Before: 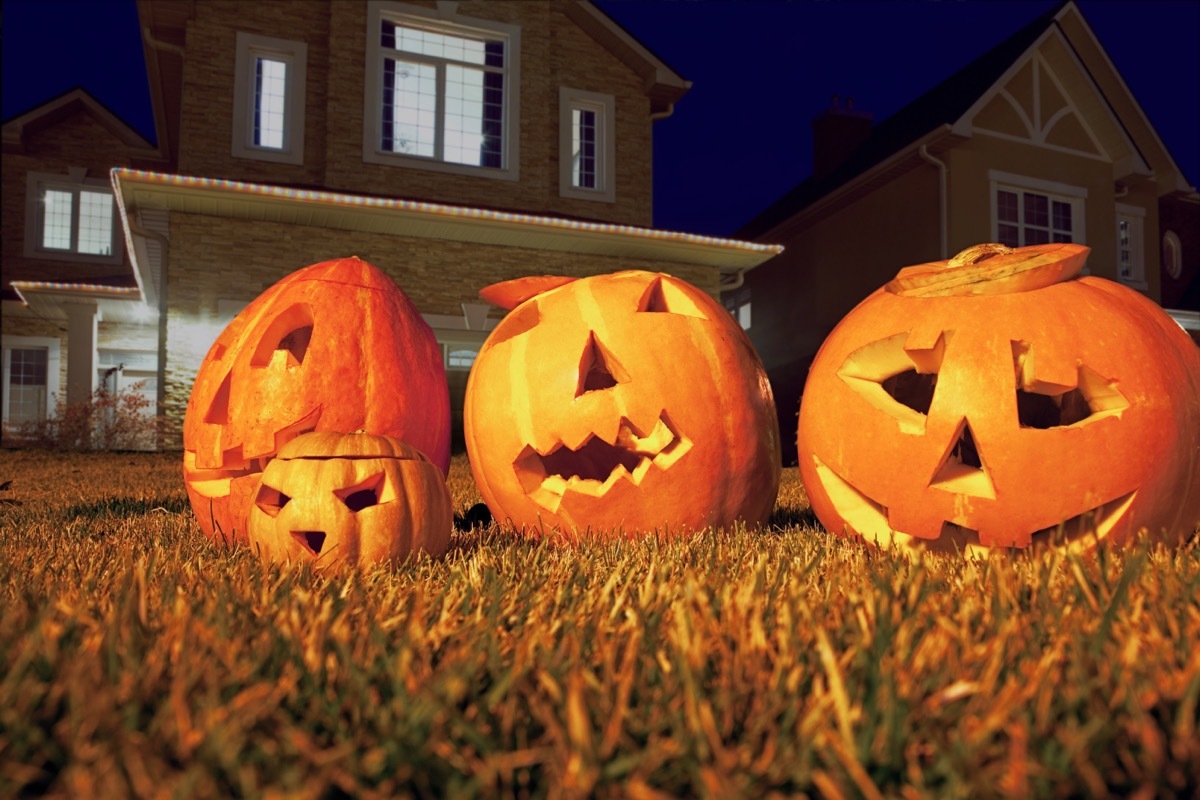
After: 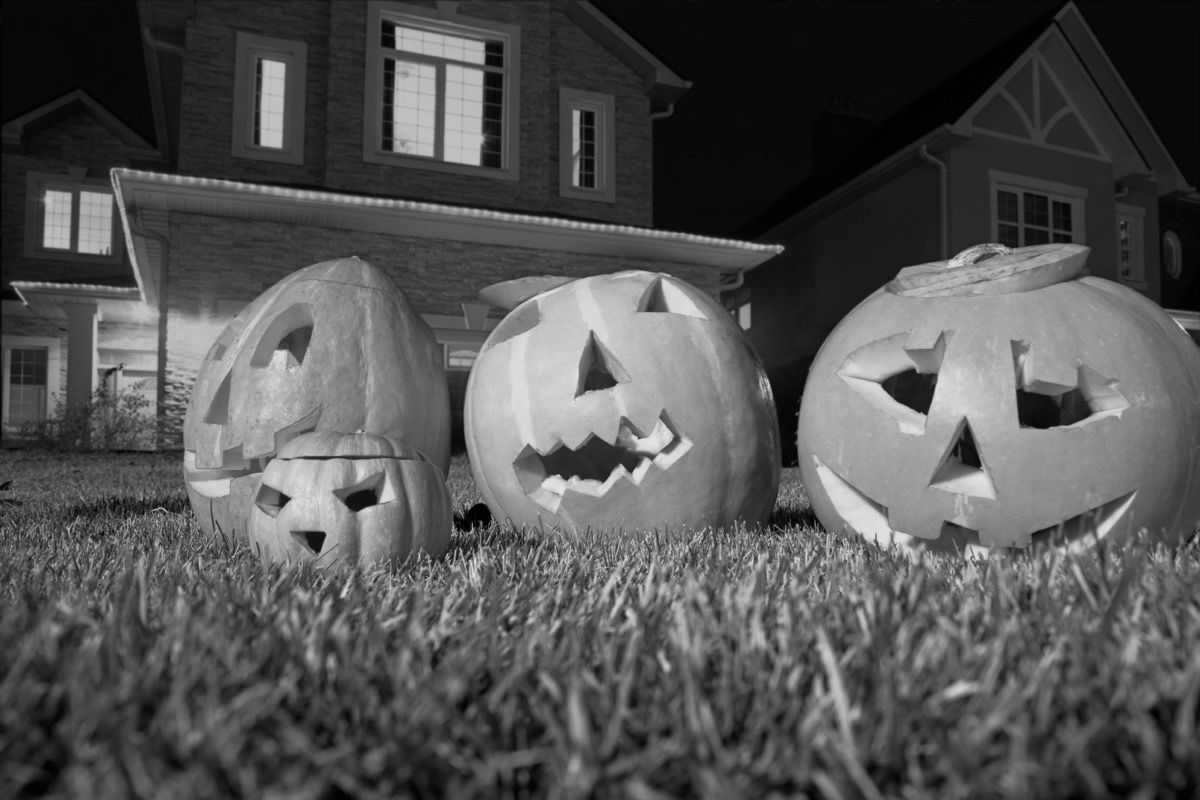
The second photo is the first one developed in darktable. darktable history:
color calibration: x 0.355, y 0.367, temperature 4700.38 K
monochrome: on, module defaults
